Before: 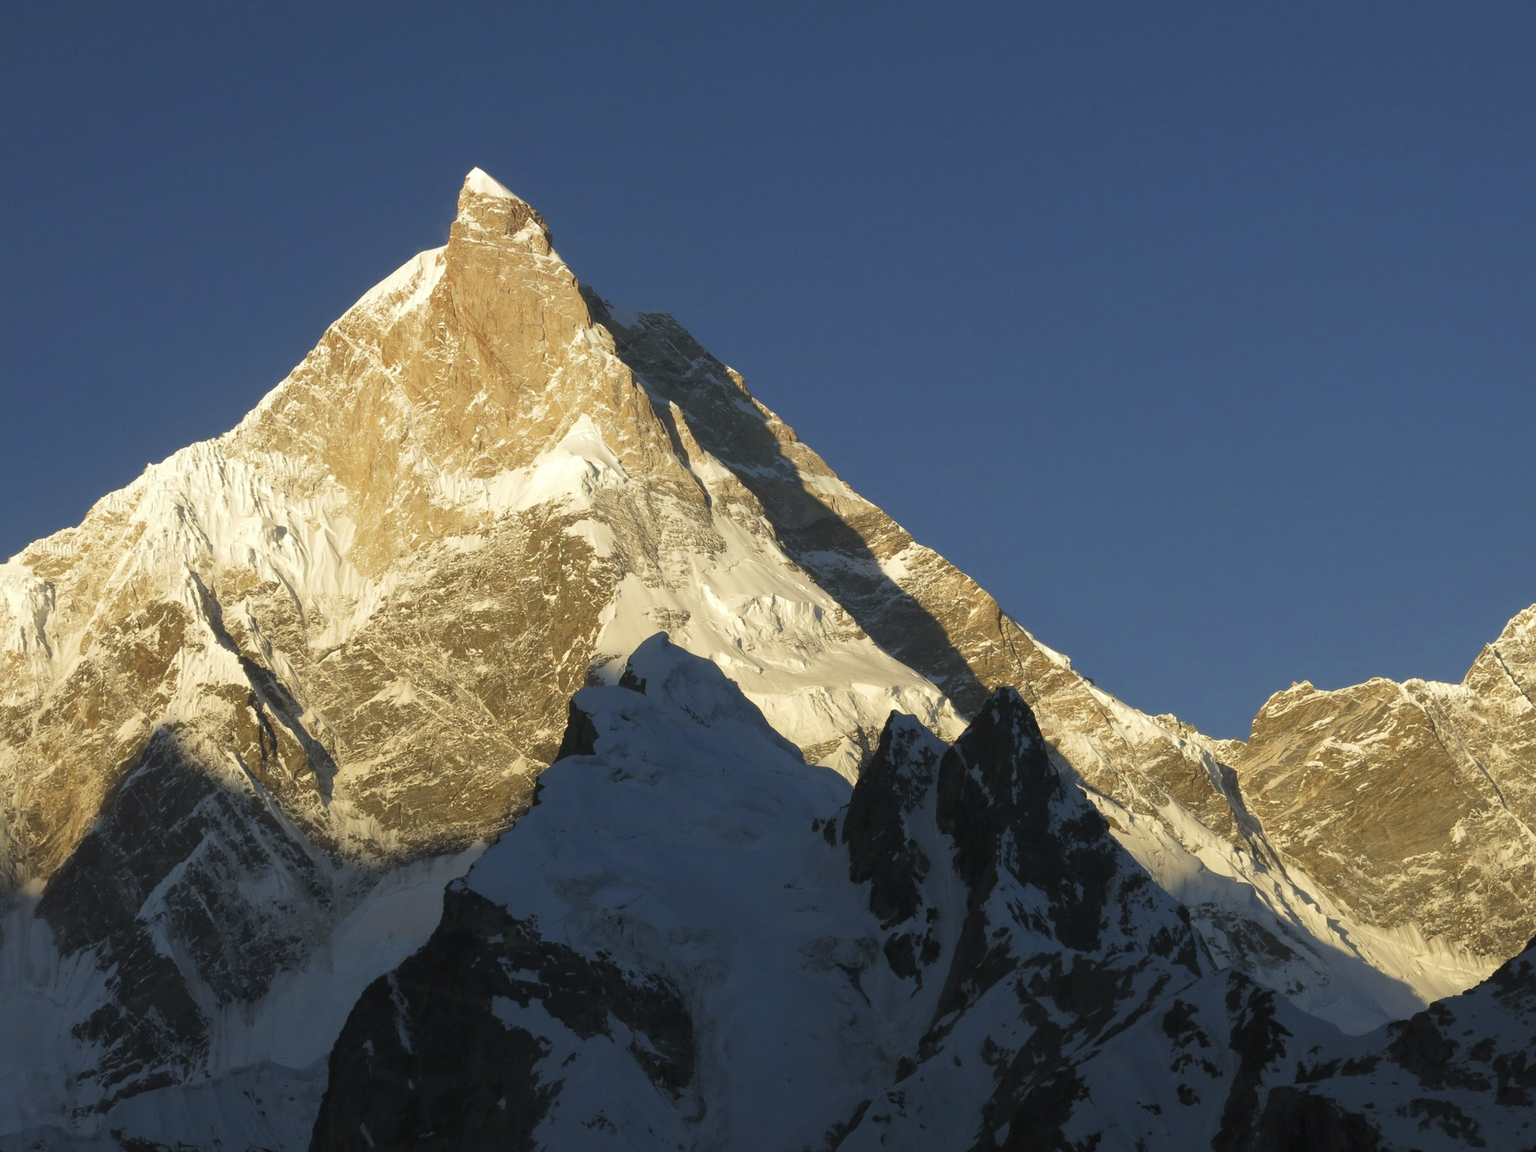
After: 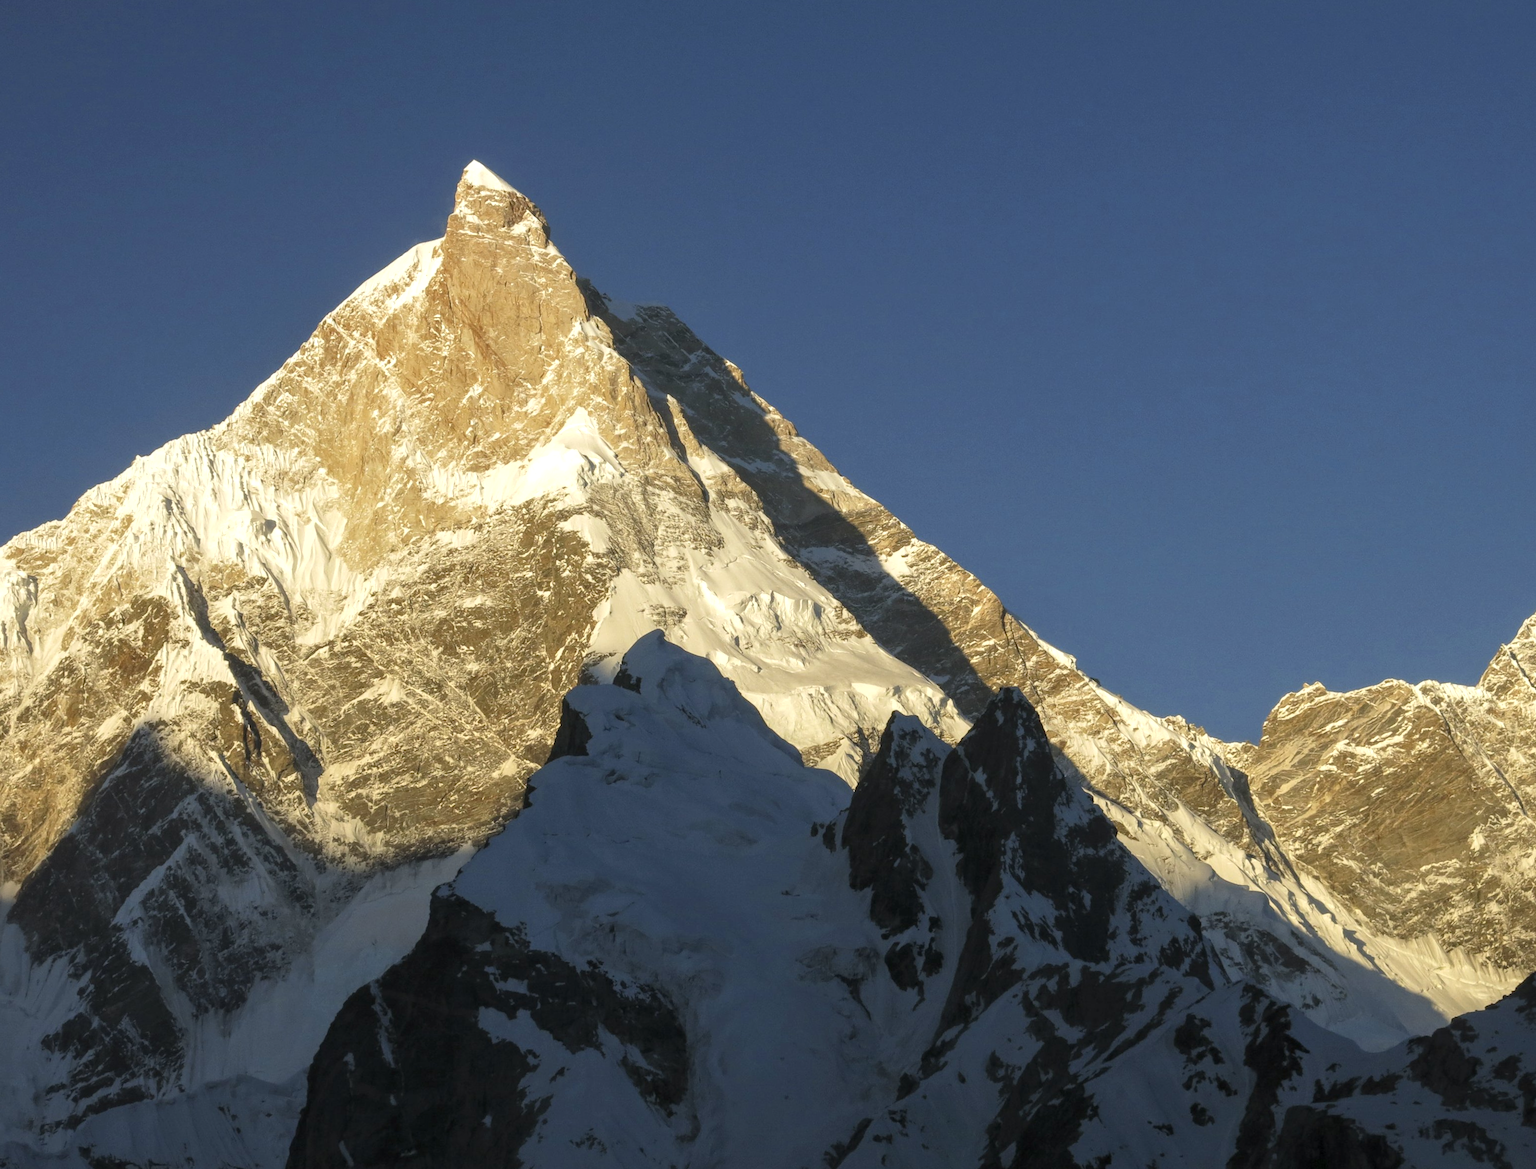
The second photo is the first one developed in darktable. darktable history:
exposure: exposure 0.131 EV, compensate highlight preservation false
local contrast: on, module defaults
rotate and perspective: rotation 0.226°, lens shift (vertical) -0.042, crop left 0.023, crop right 0.982, crop top 0.006, crop bottom 0.994
